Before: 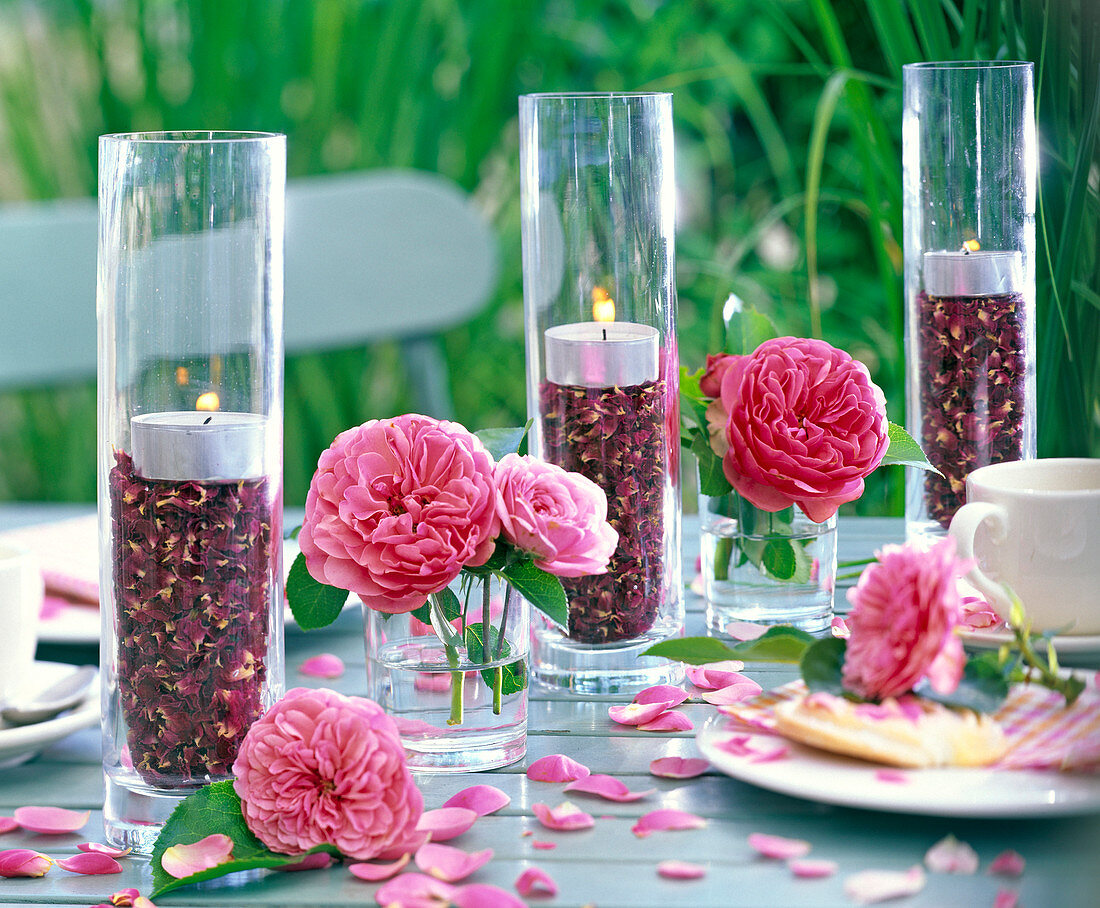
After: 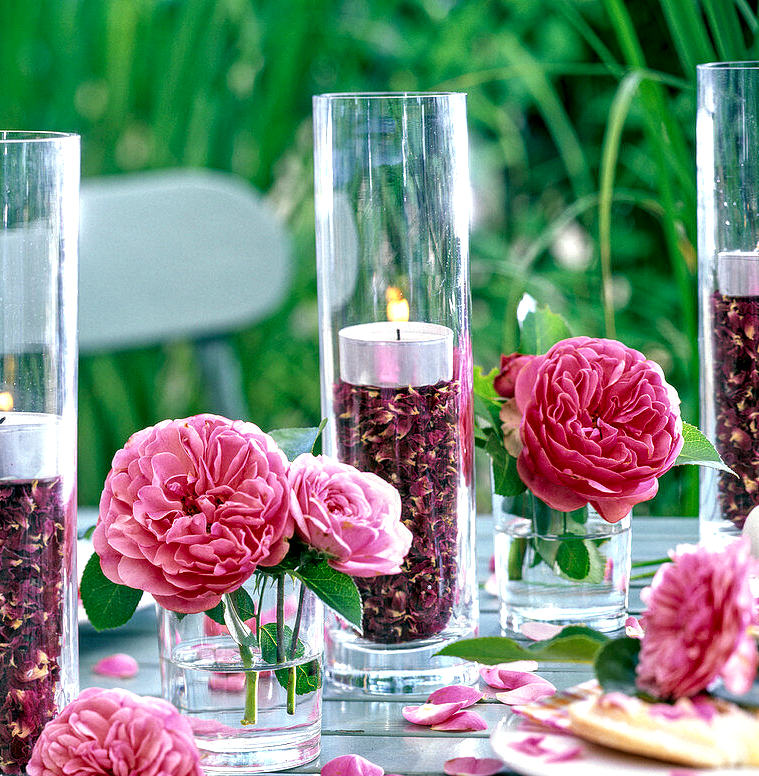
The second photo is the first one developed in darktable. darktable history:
local contrast: highlights 60%, shadows 64%, detail 160%
crop: left 18.765%, right 12.226%, bottom 14.45%
